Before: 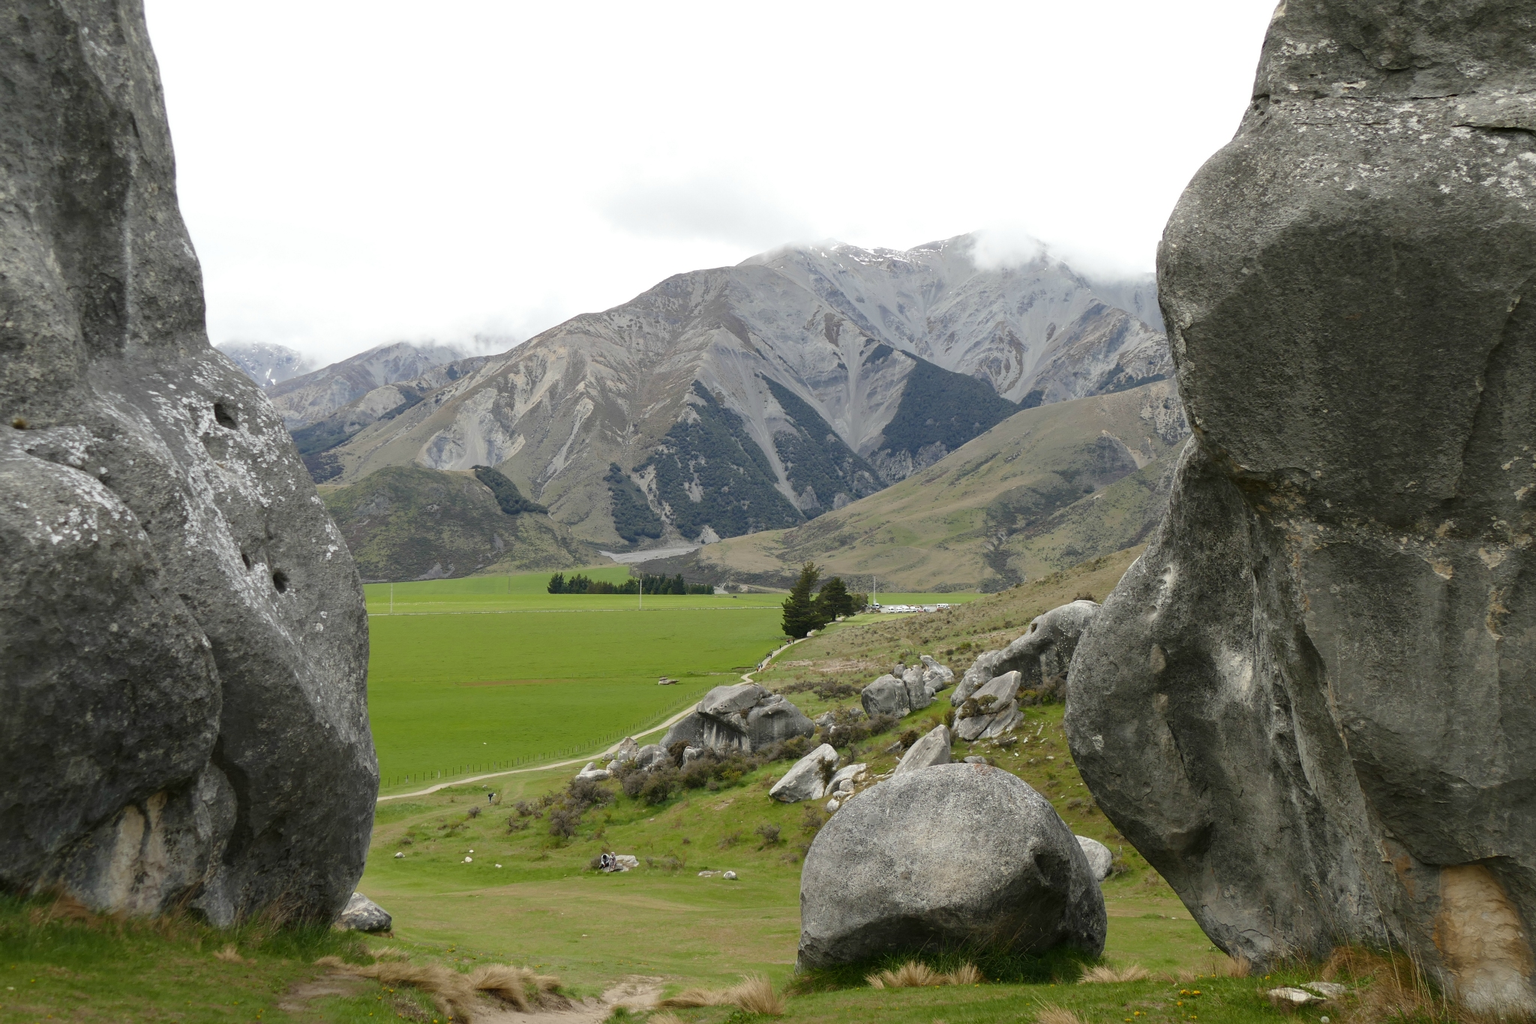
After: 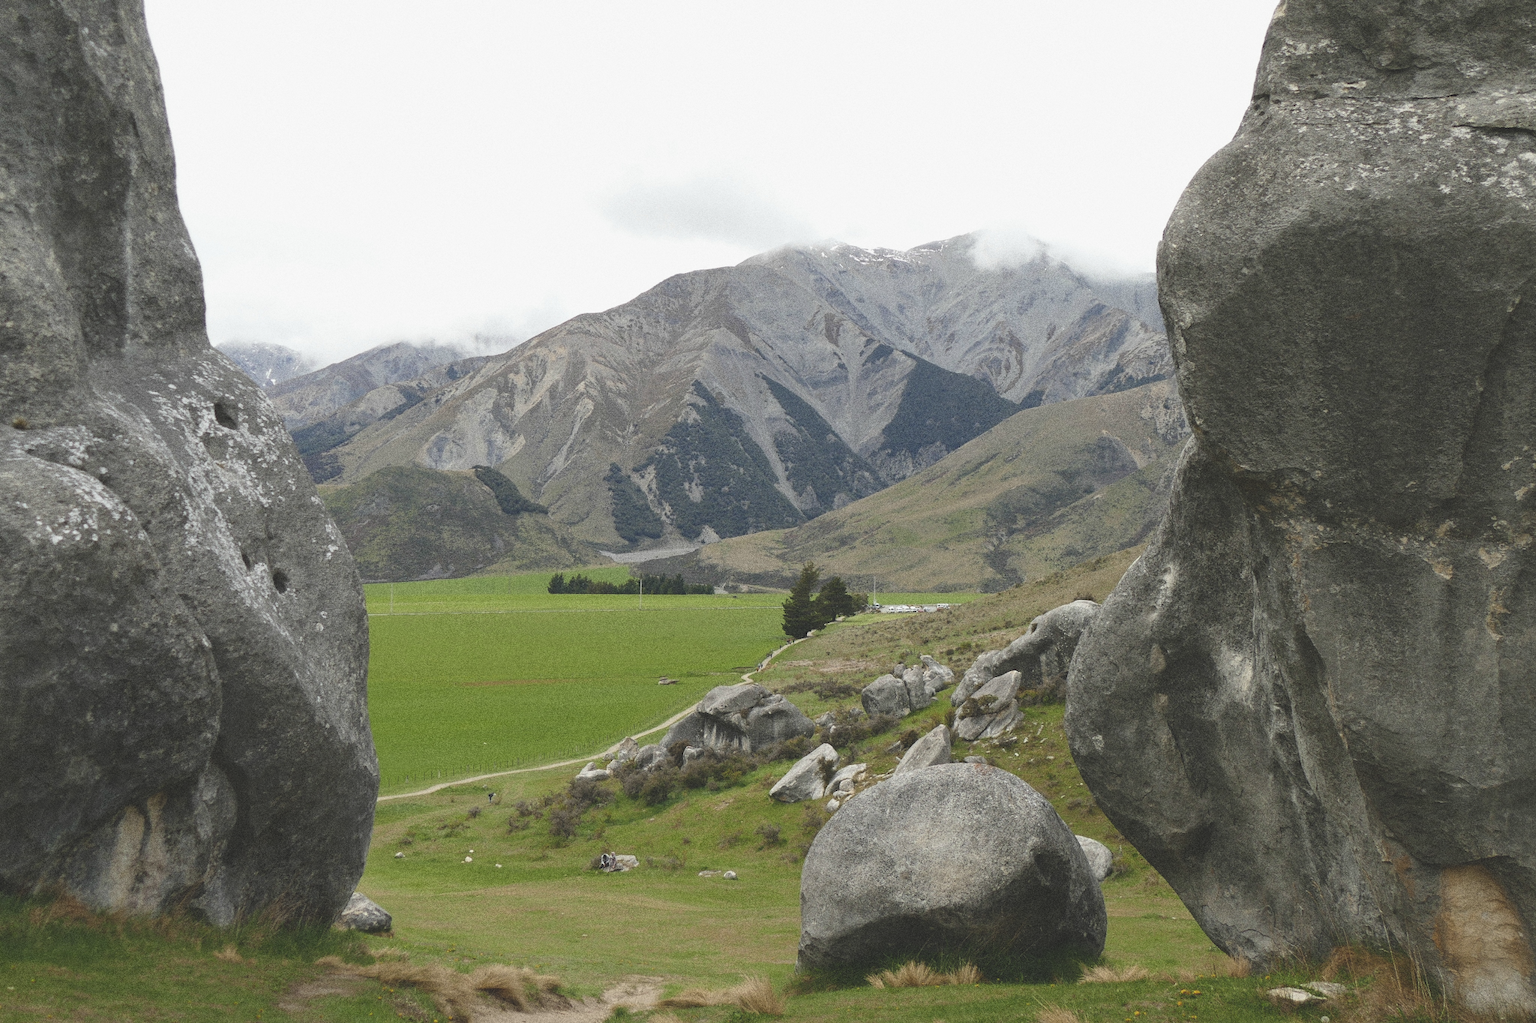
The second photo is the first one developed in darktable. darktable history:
grain: coarseness 0.09 ISO, strength 40%
exposure: black level correction -0.025, exposure -0.117 EV, compensate highlight preservation false
